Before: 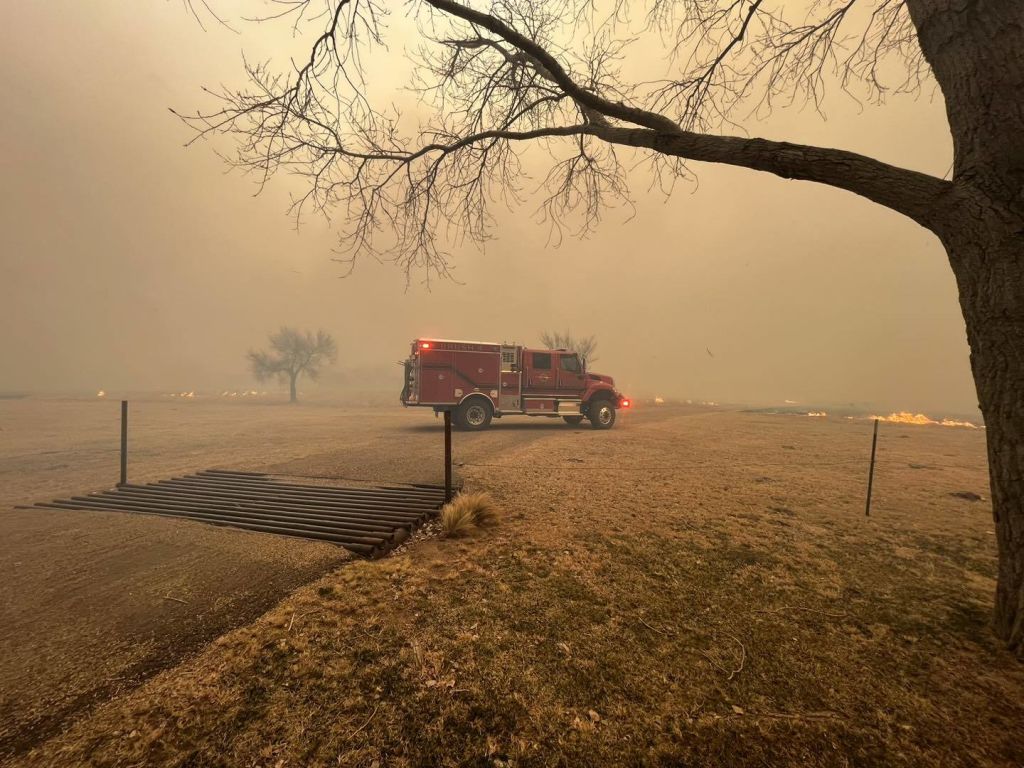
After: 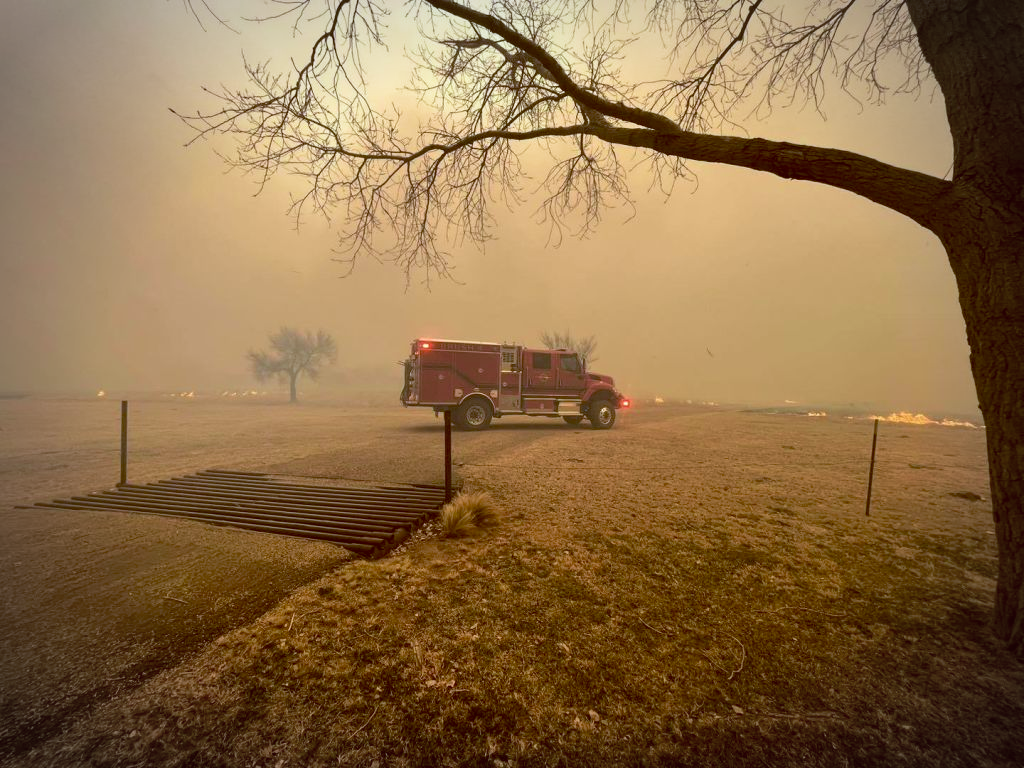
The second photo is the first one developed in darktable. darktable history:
vignetting: automatic ratio true
white balance: red 0.982, blue 1.018
color balance: lift [1, 1.015, 1.004, 0.985], gamma [1, 0.958, 0.971, 1.042], gain [1, 0.956, 0.977, 1.044]
velvia: strength 45%
